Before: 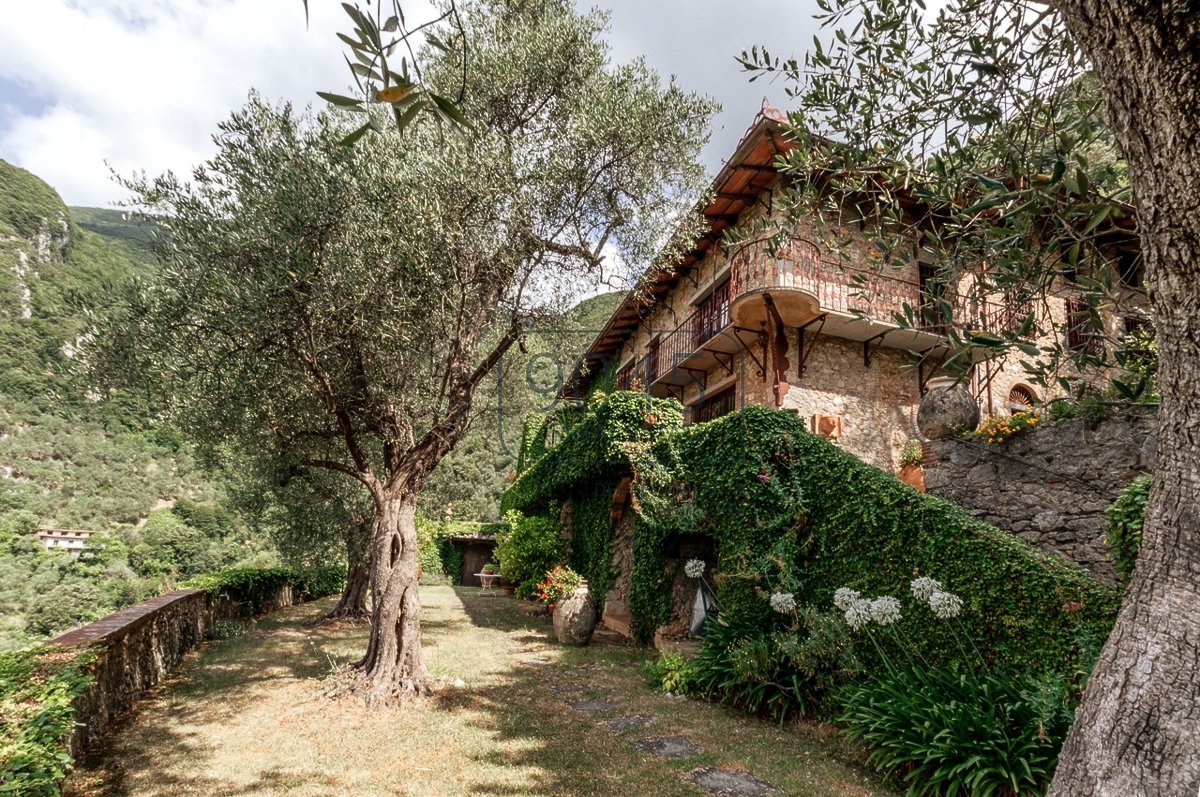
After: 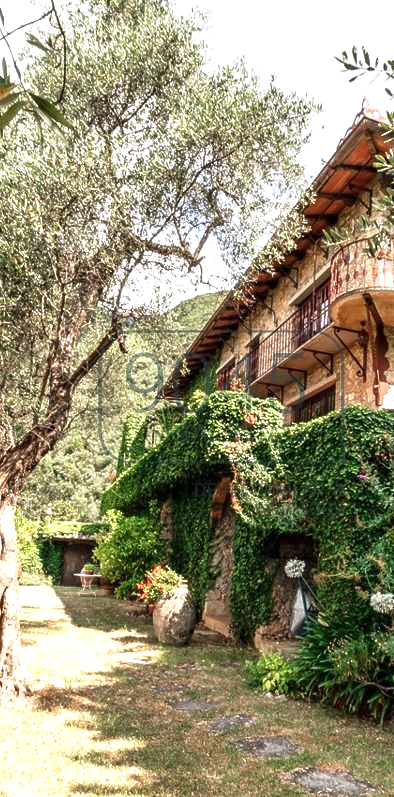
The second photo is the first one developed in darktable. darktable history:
exposure: black level correction 0, exposure 1.098 EV, compensate highlight preservation false
crop: left 33.403%, right 33.752%
